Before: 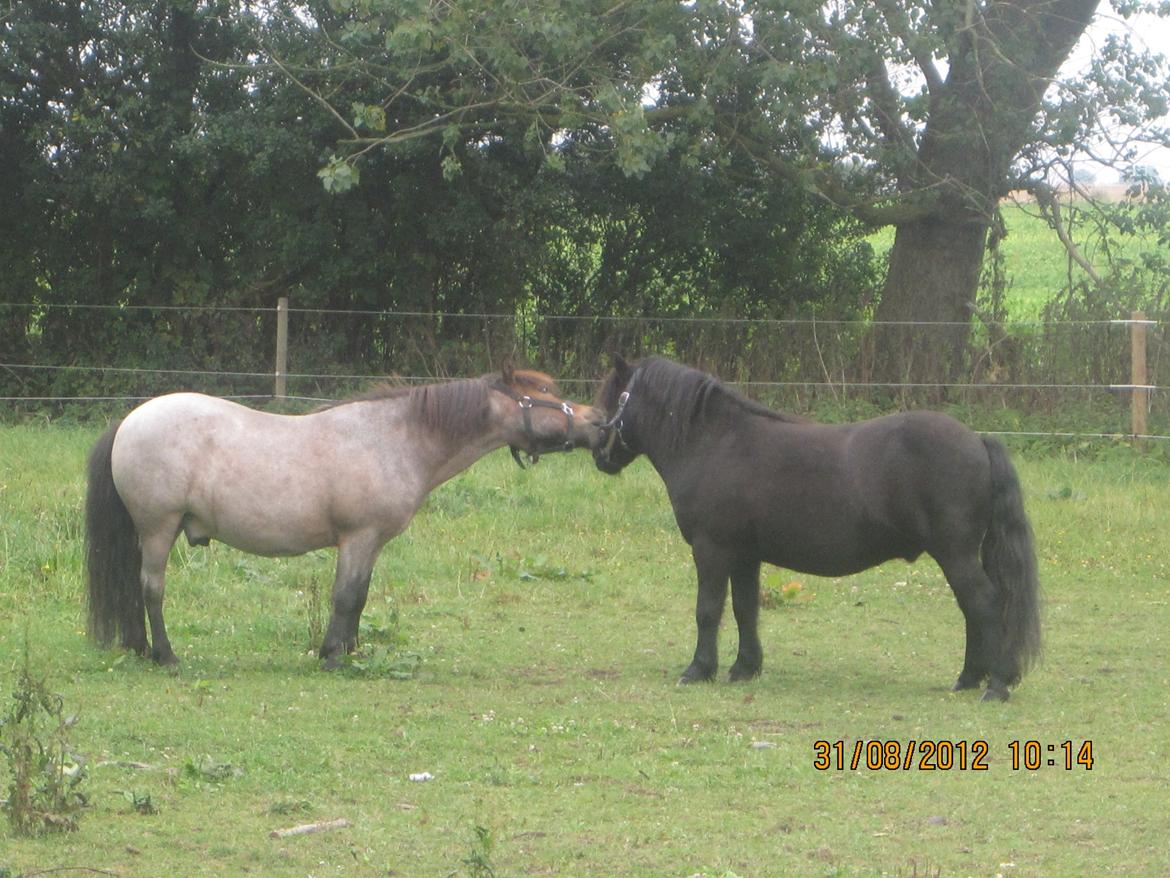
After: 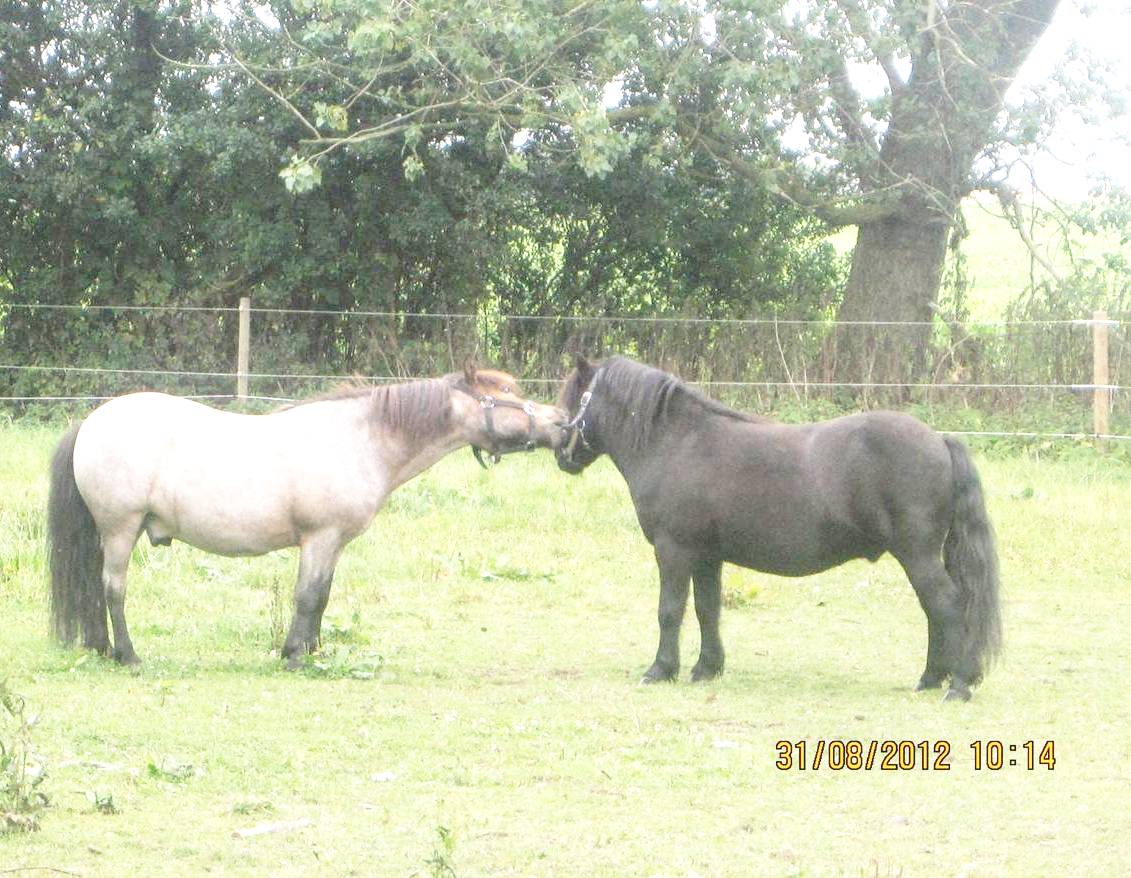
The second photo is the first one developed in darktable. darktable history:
exposure: exposure 0.73 EV, compensate exposure bias true, compensate highlight preservation false
local contrast: detail 130%
crop and rotate: left 3.267%
base curve: curves: ch0 [(0, 0) (0.028, 0.03) (0.121, 0.232) (0.46, 0.748) (0.859, 0.968) (1, 1)], preserve colors none
